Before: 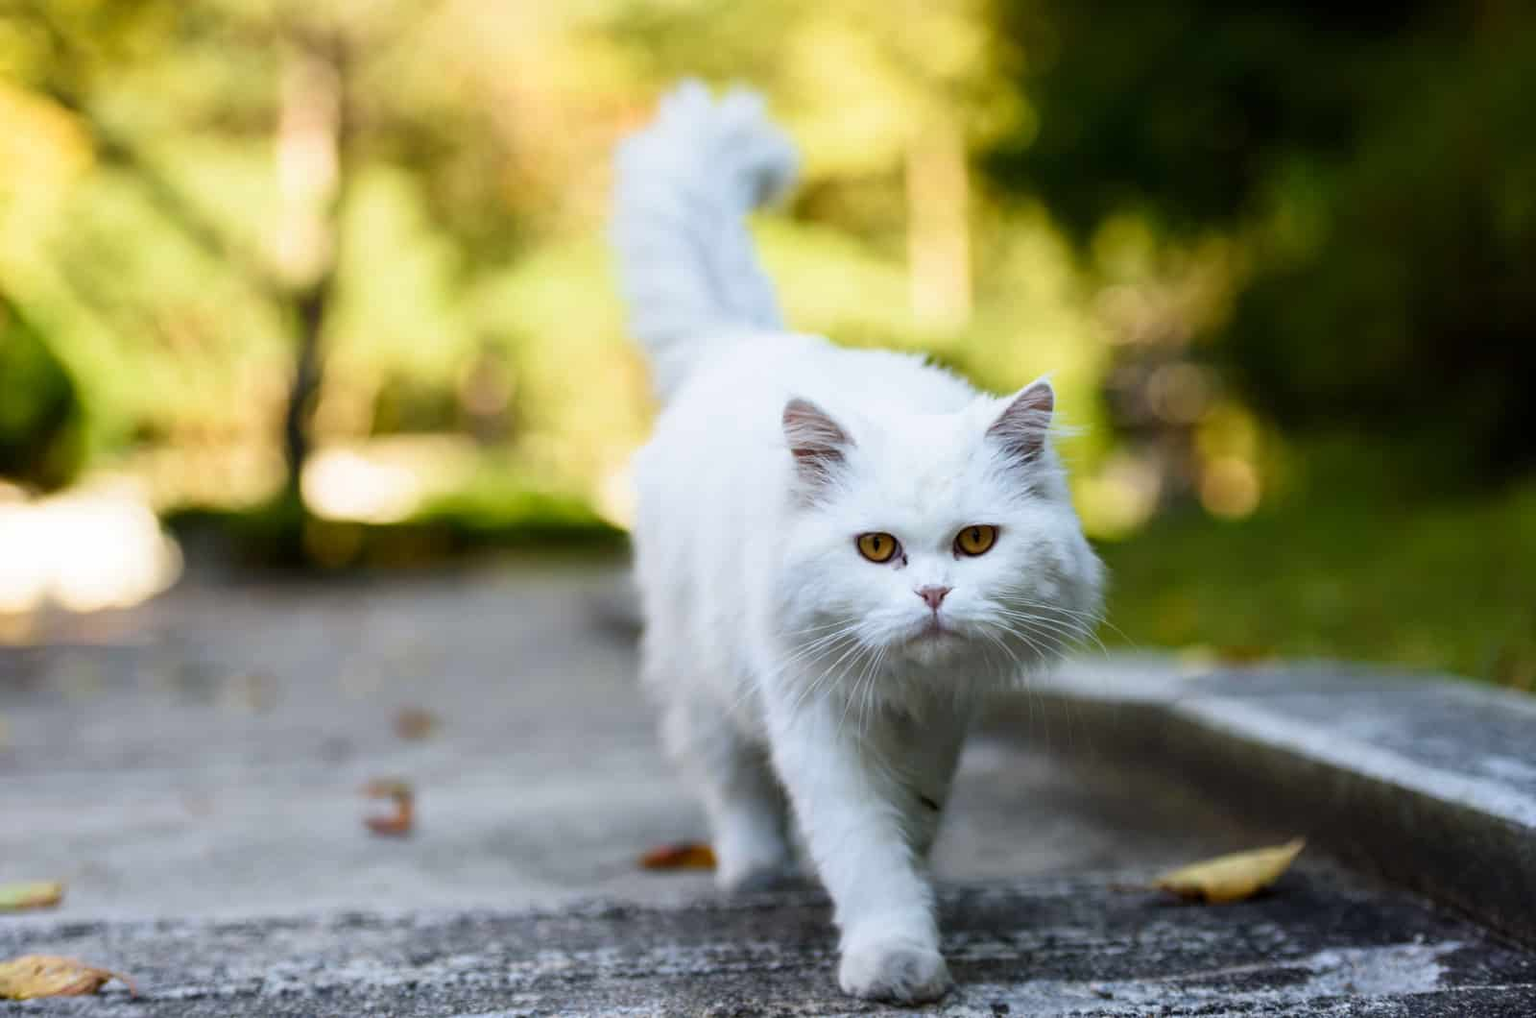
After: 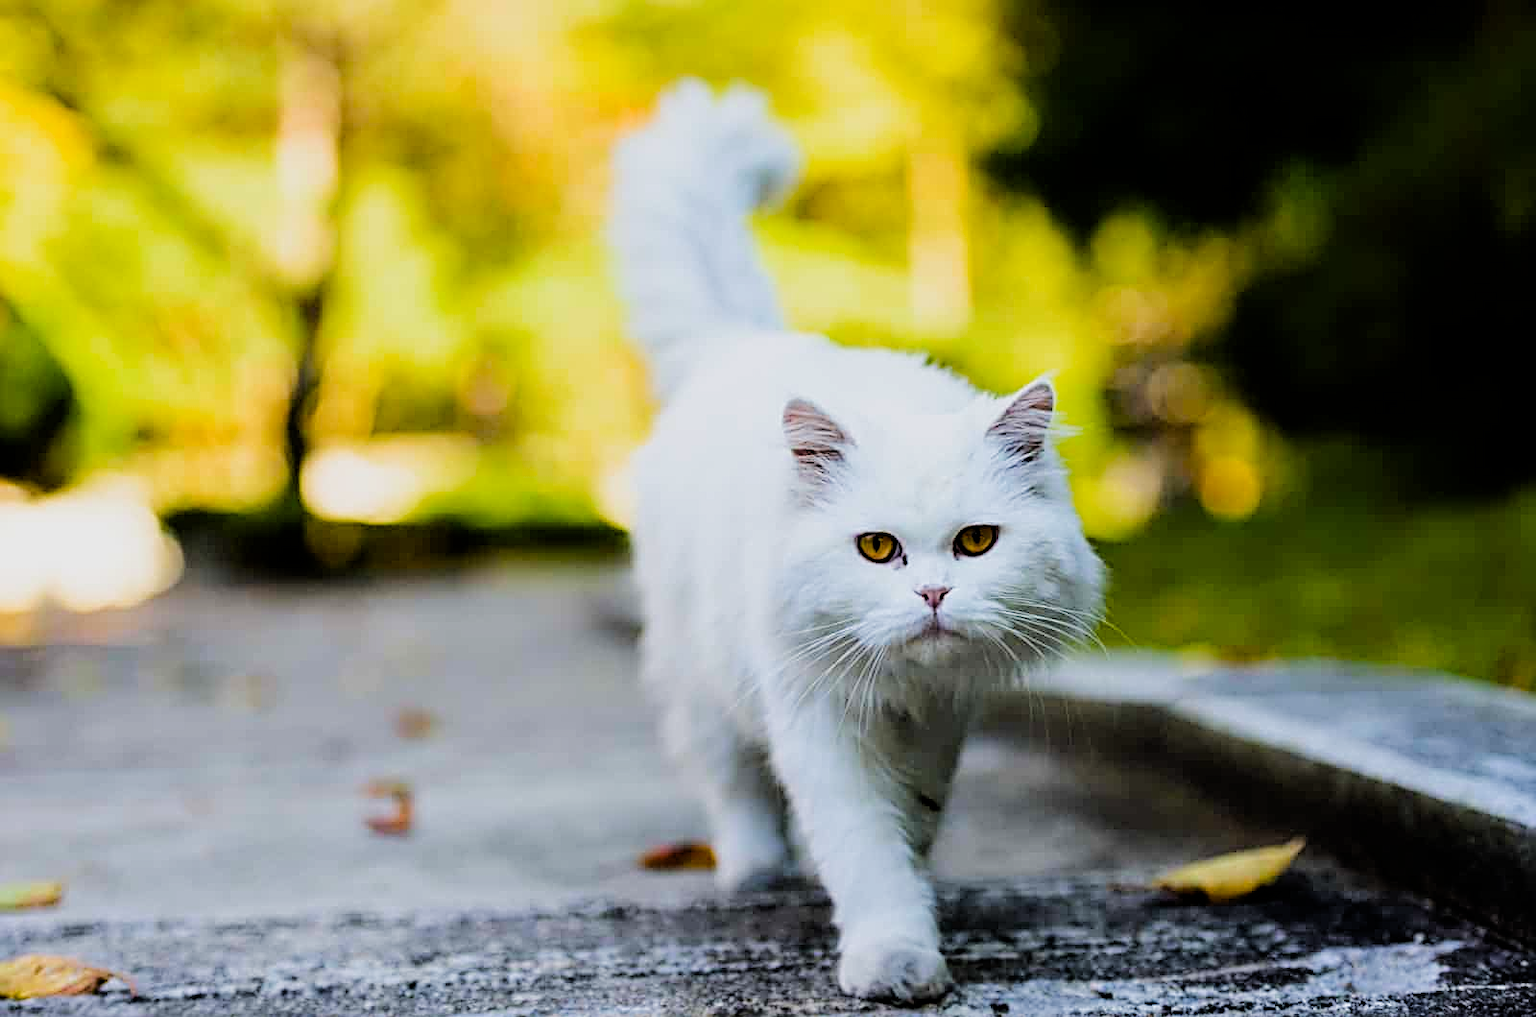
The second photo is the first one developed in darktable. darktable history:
filmic rgb: black relative exposure -5 EV, white relative exposure 3.5 EV, hardness 3.19, contrast 1.2, highlights saturation mix -50%
color balance rgb: perceptual saturation grading › global saturation 25%, perceptual brilliance grading › mid-tones 10%, perceptual brilliance grading › shadows 15%, global vibrance 20%
sharpen: radius 3.025, amount 0.757
